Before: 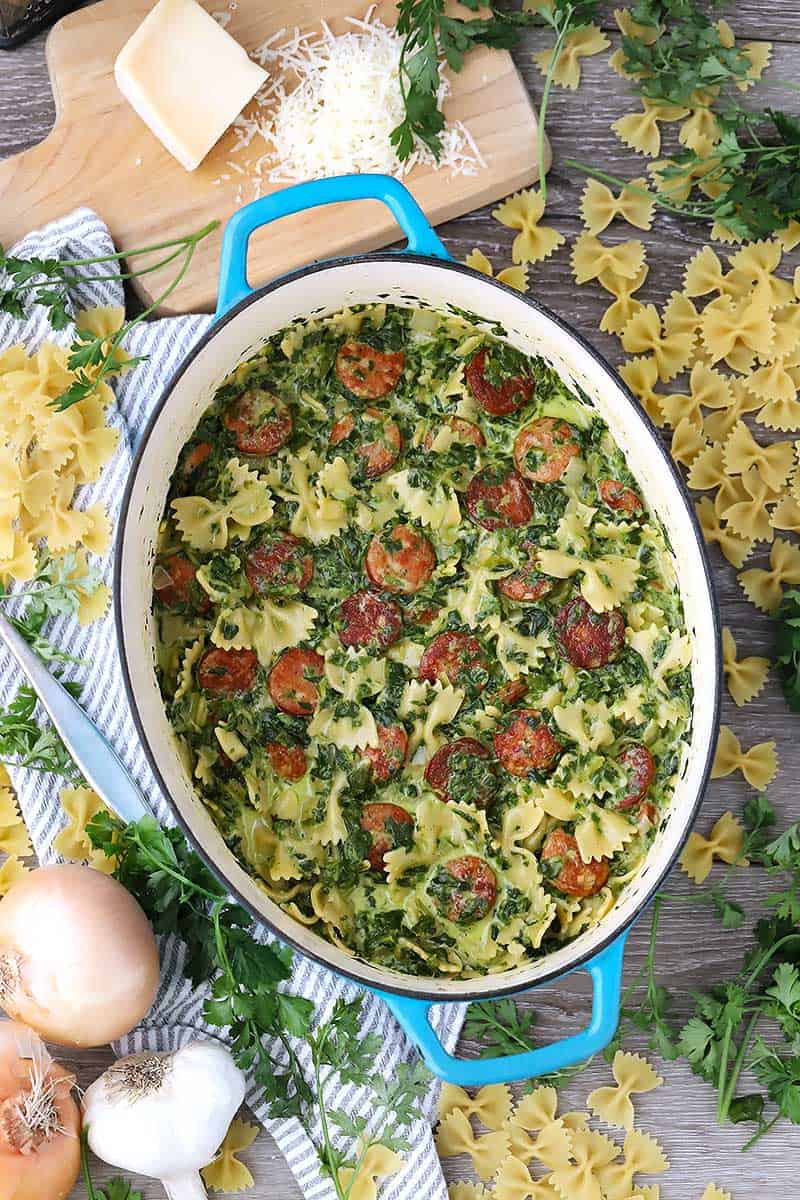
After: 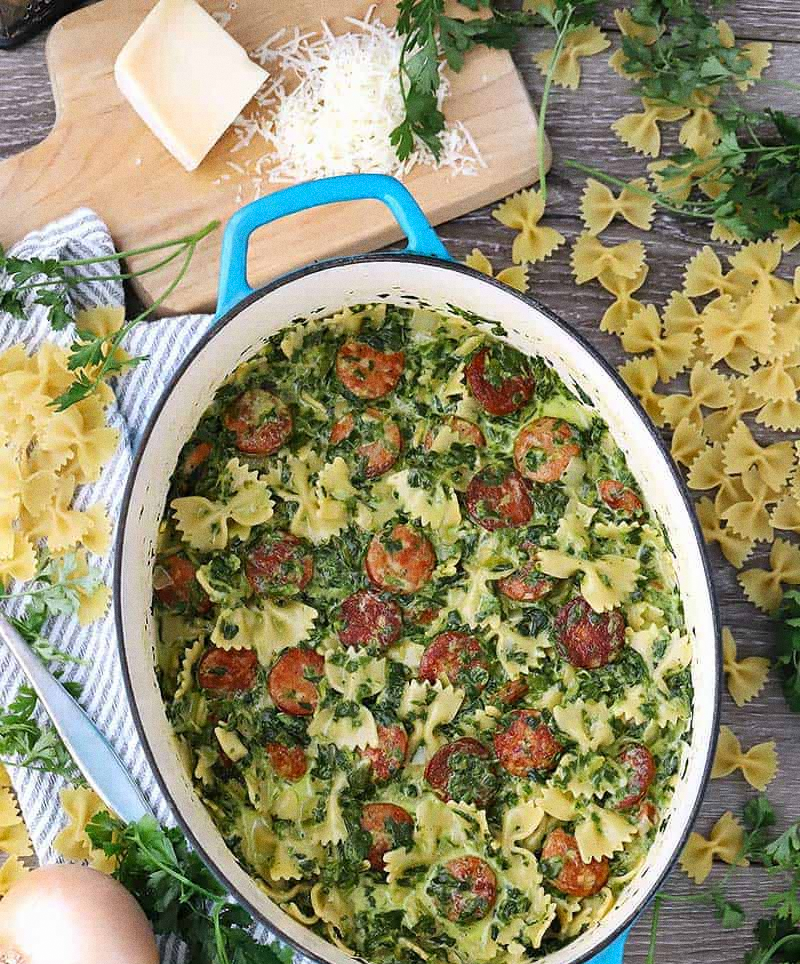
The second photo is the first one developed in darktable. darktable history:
crop: bottom 19.644%
exposure: exposure -0.021 EV, compensate highlight preservation false
grain: coarseness 0.09 ISO
